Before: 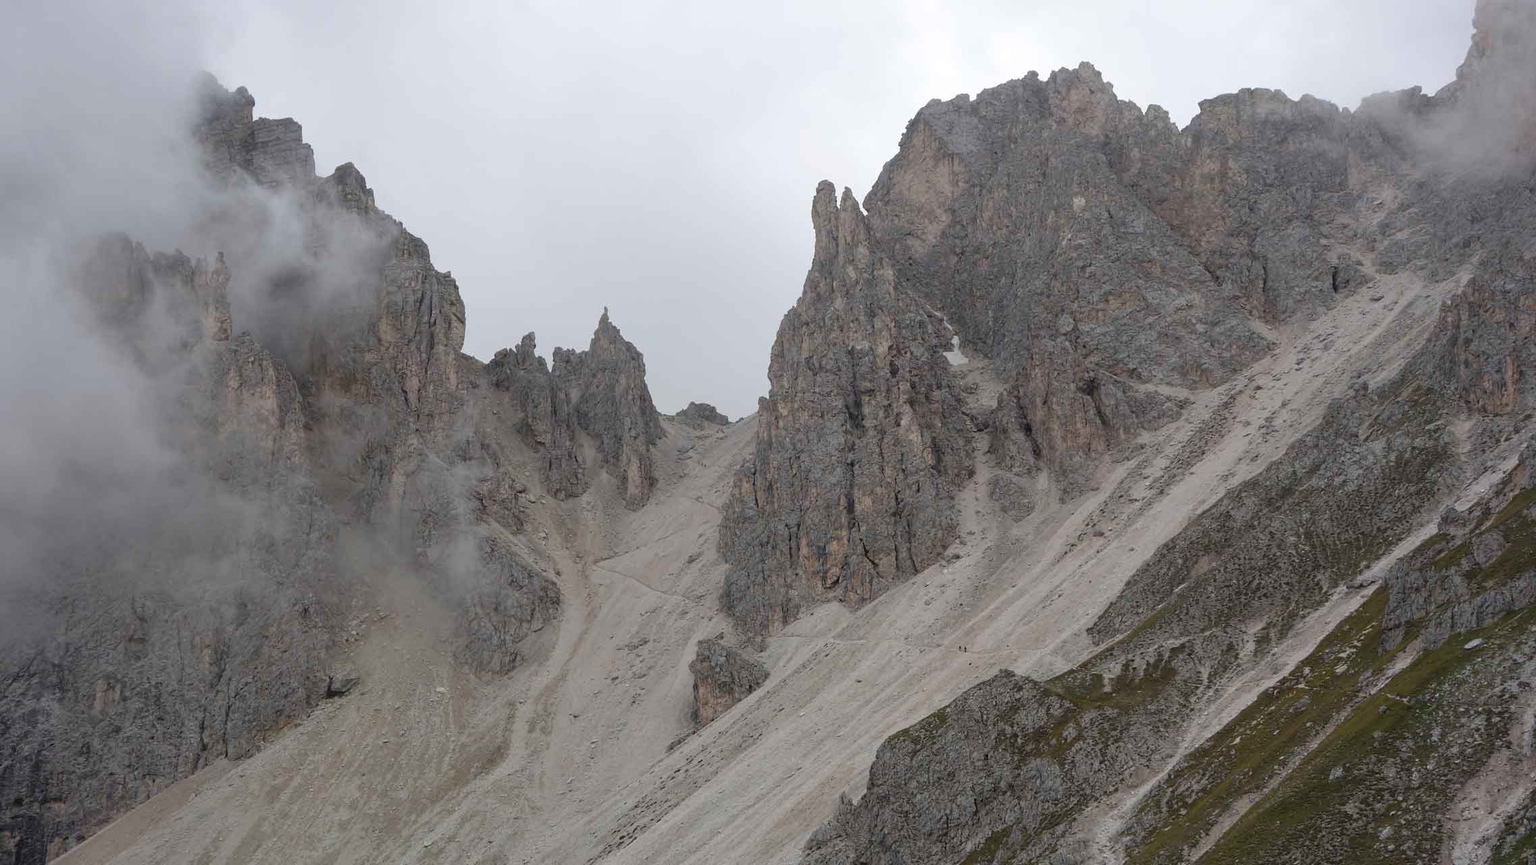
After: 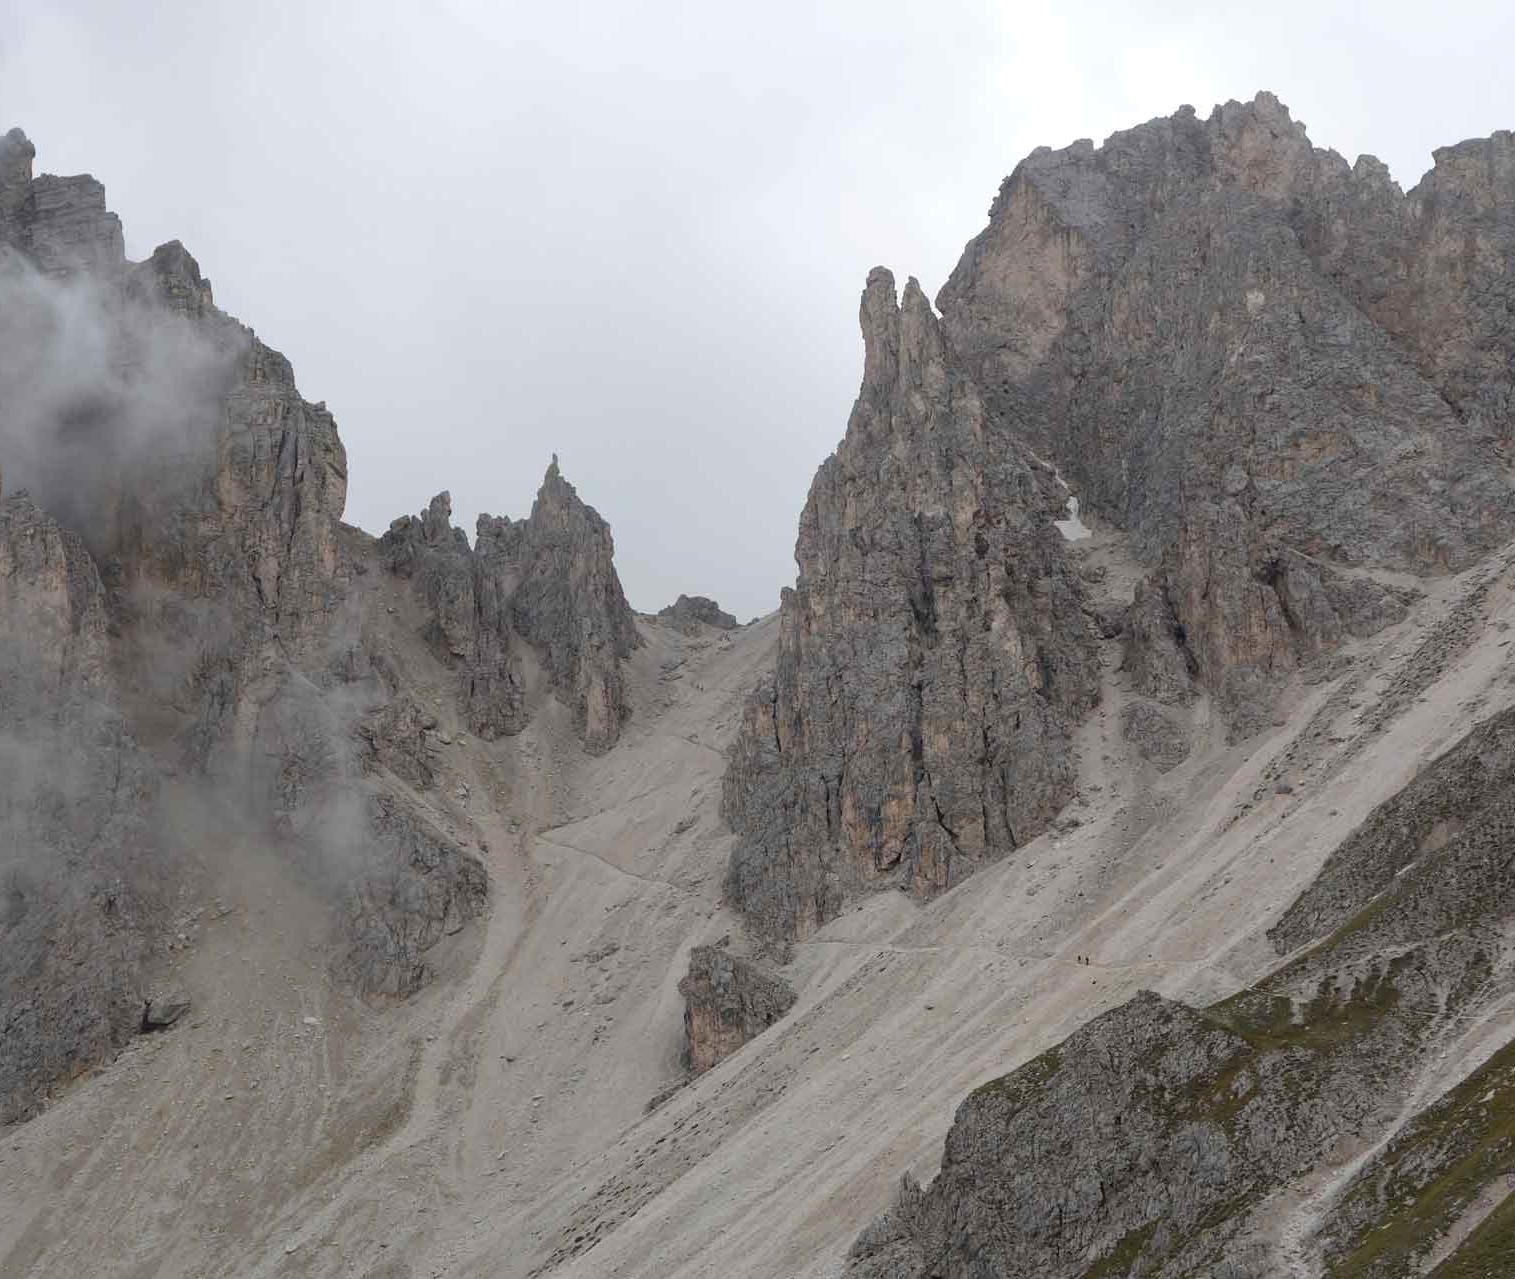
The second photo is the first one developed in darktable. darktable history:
levels: levels [0, 0.492, 0.984]
crop and rotate: left 15.055%, right 18.278%
